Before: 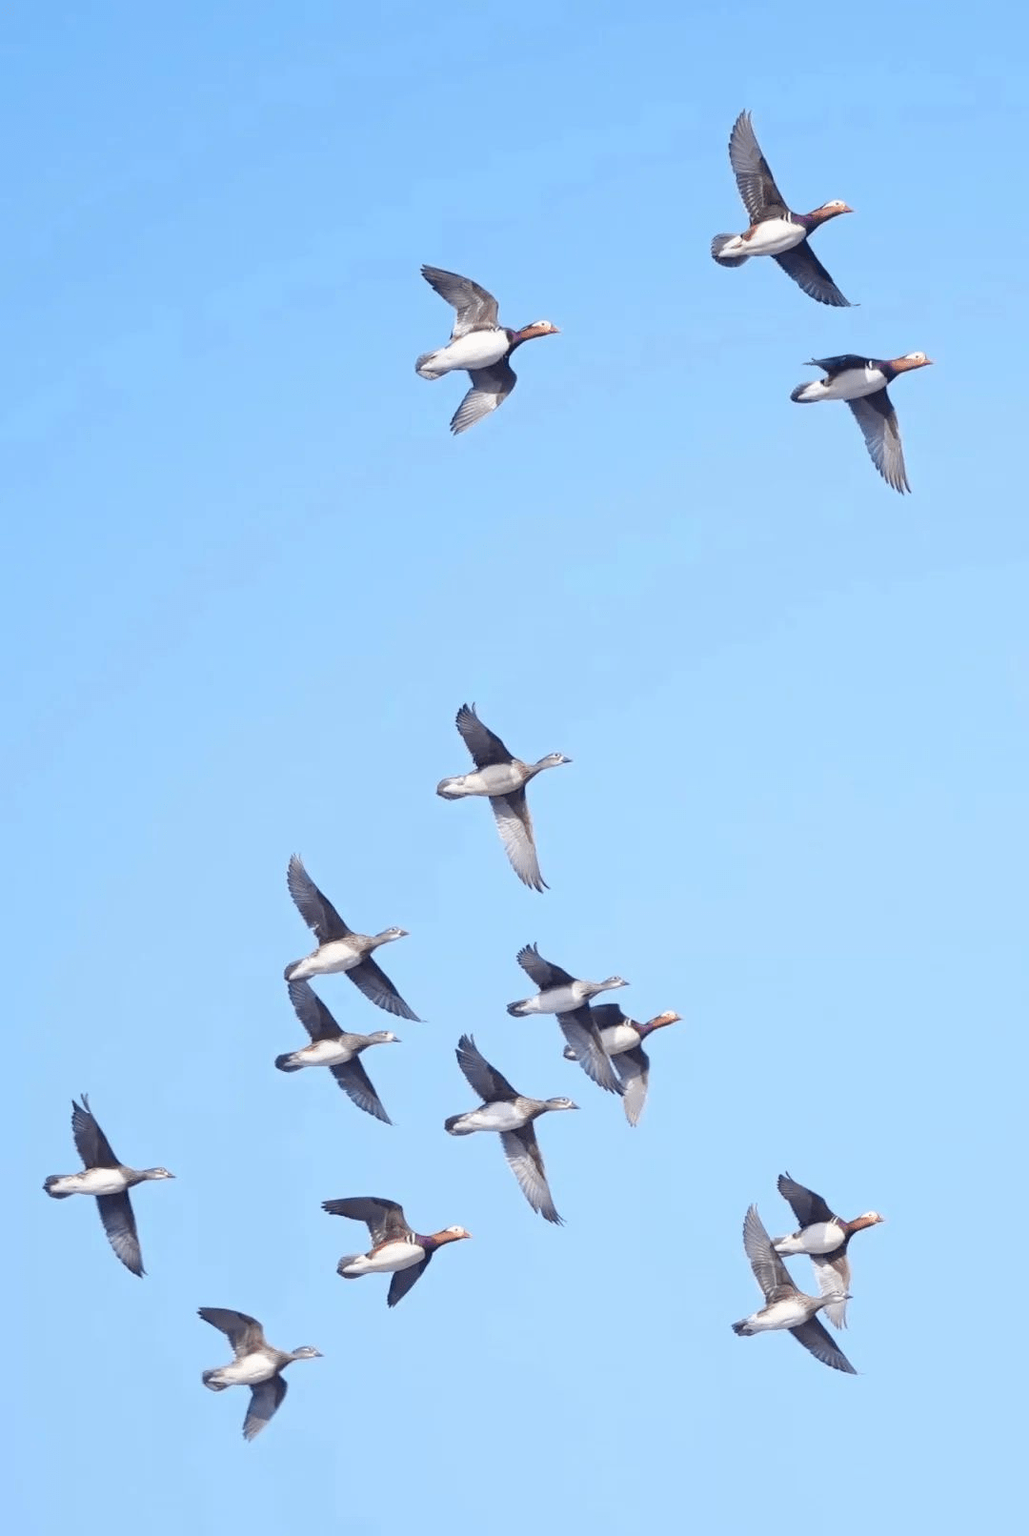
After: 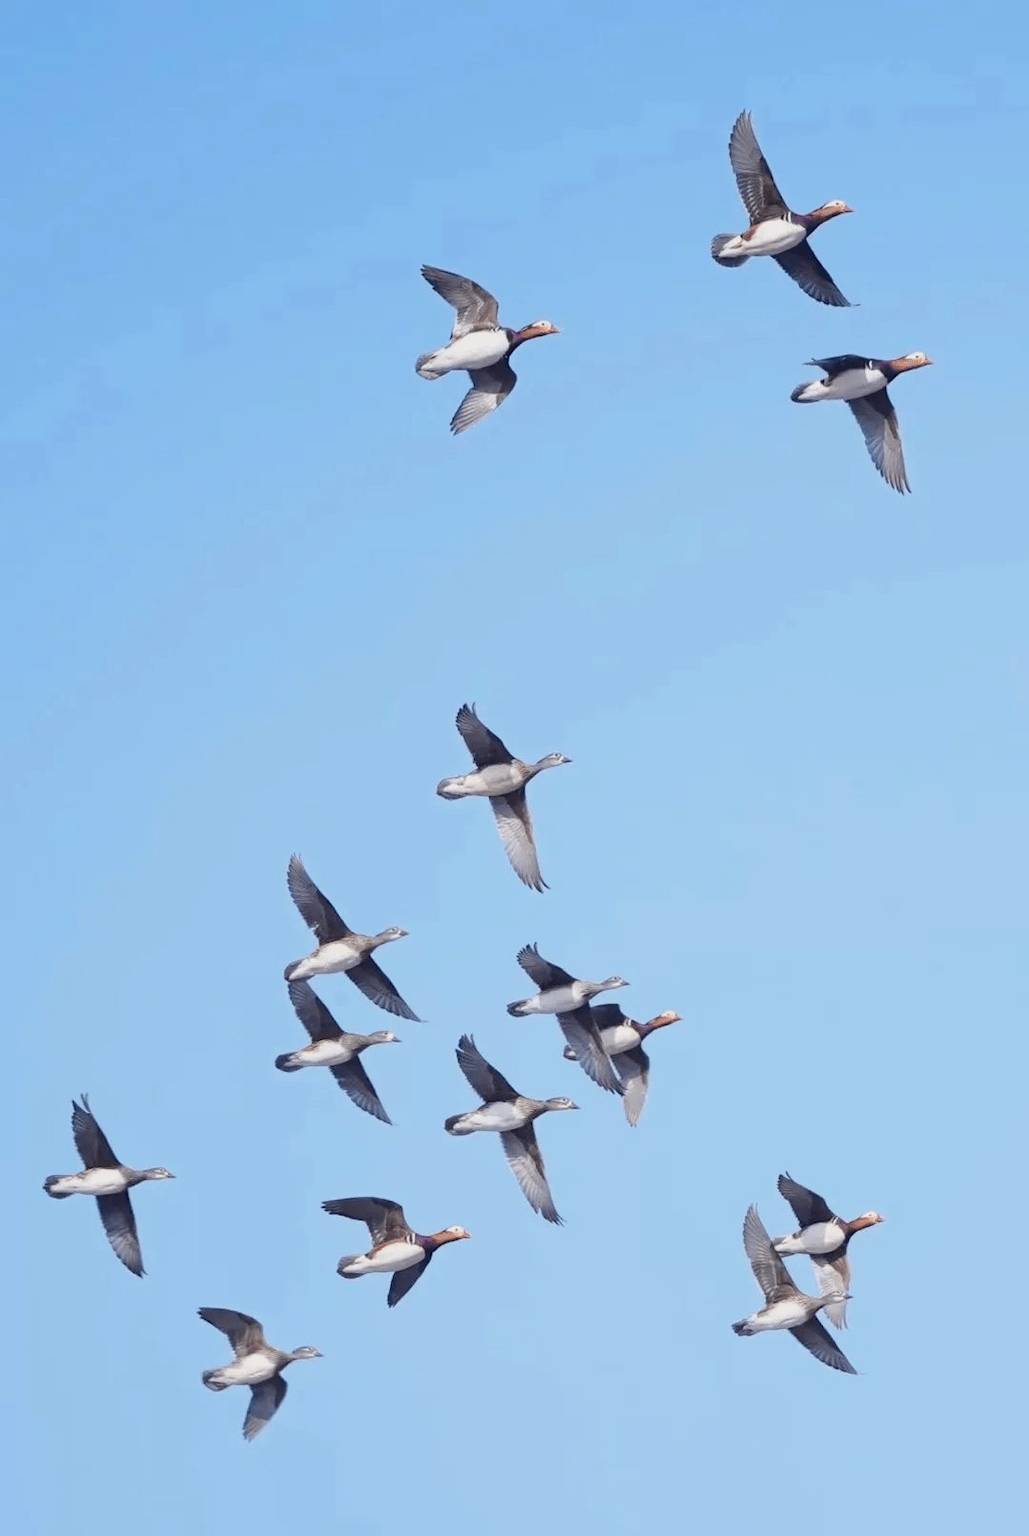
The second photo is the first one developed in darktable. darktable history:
tone equalizer: -8 EV 0.255 EV, -7 EV 0.424 EV, -6 EV 0.438 EV, -5 EV 0.273 EV, -3 EV -0.256 EV, -2 EV -0.401 EV, -1 EV -0.438 EV, +0 EV -0.229 EV
